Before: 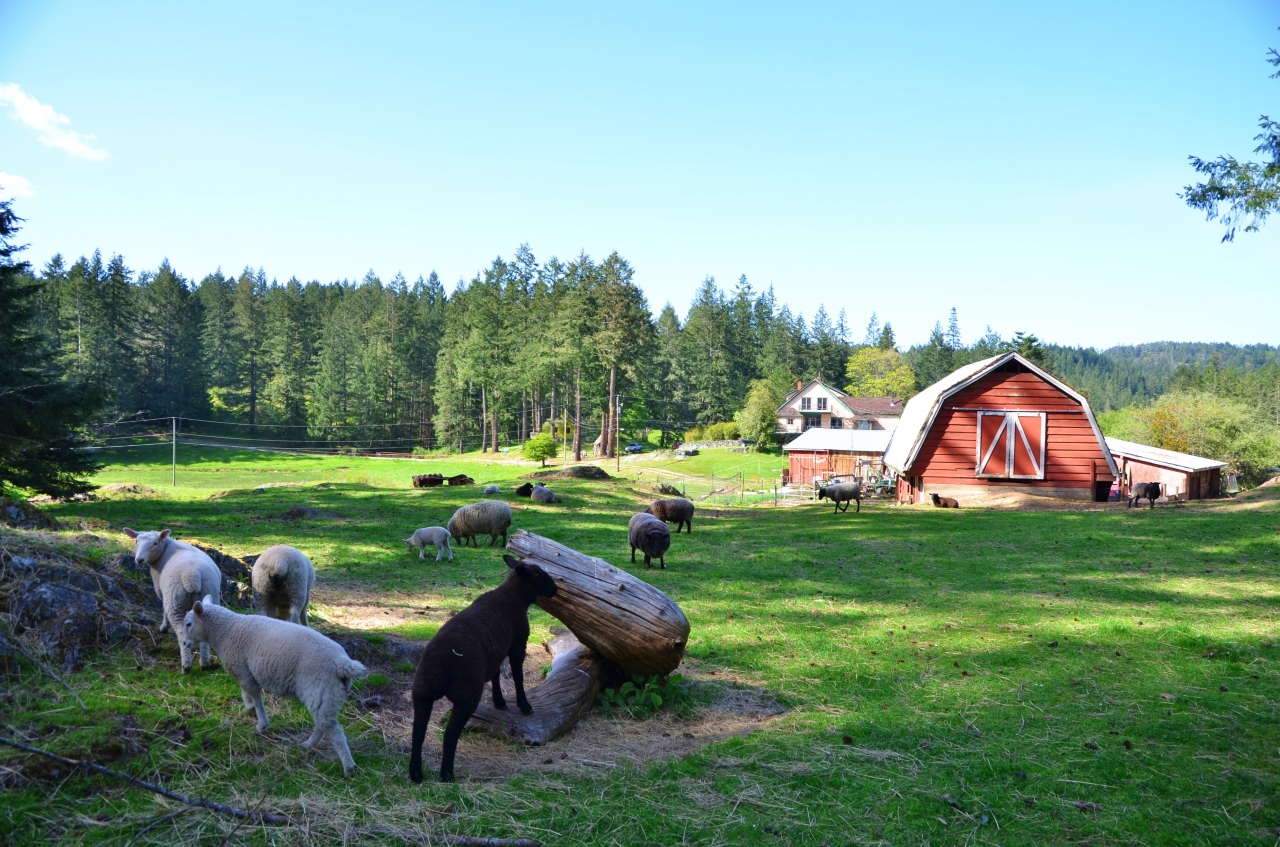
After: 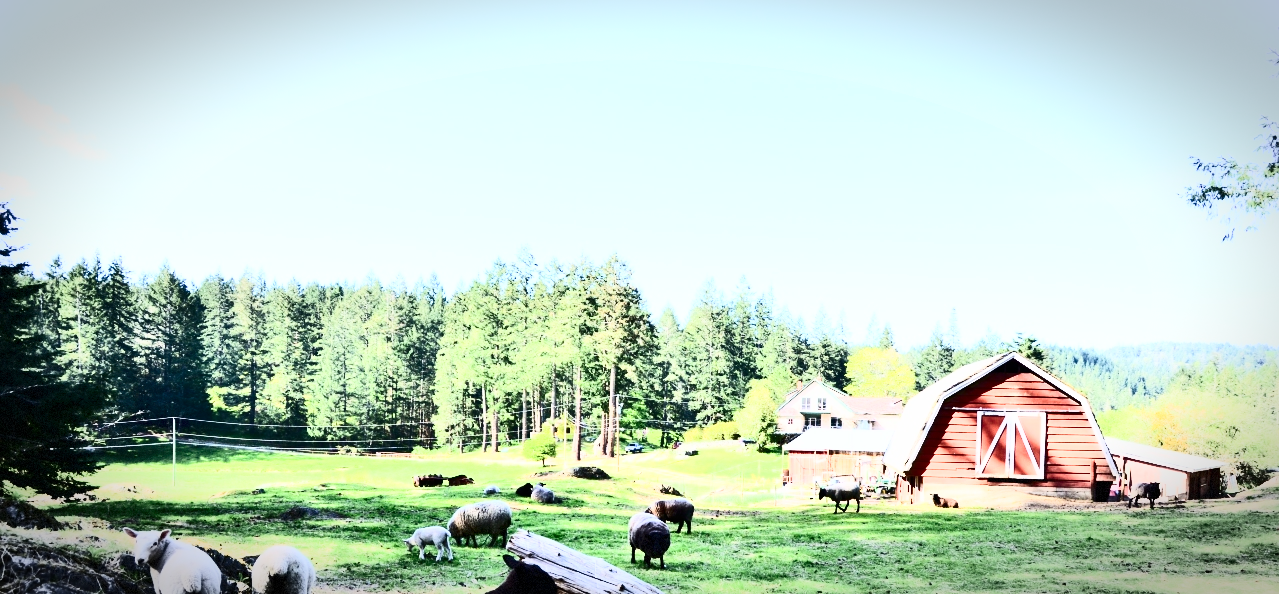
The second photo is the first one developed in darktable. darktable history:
tone equalizer: edges refinement/feathering 500, mask exposure compensation -1.57 EV, preserve details guided filter
crop: bottom 28.891%
vignetting: automatic ratio true, dithering 8-bit output, unbound false
contrast brightness saturation: contrast 0.911, brightness 0.202
exposure: exposure 1.092 EV, compensate exposure bias true, compensate highlight preservation false
filmic rgb: black relative exposure -7.35 EV, white relative exposure 5.07 EV, threshold 5.98 EV, hardness 3.19, enable highlight reconstruction true
